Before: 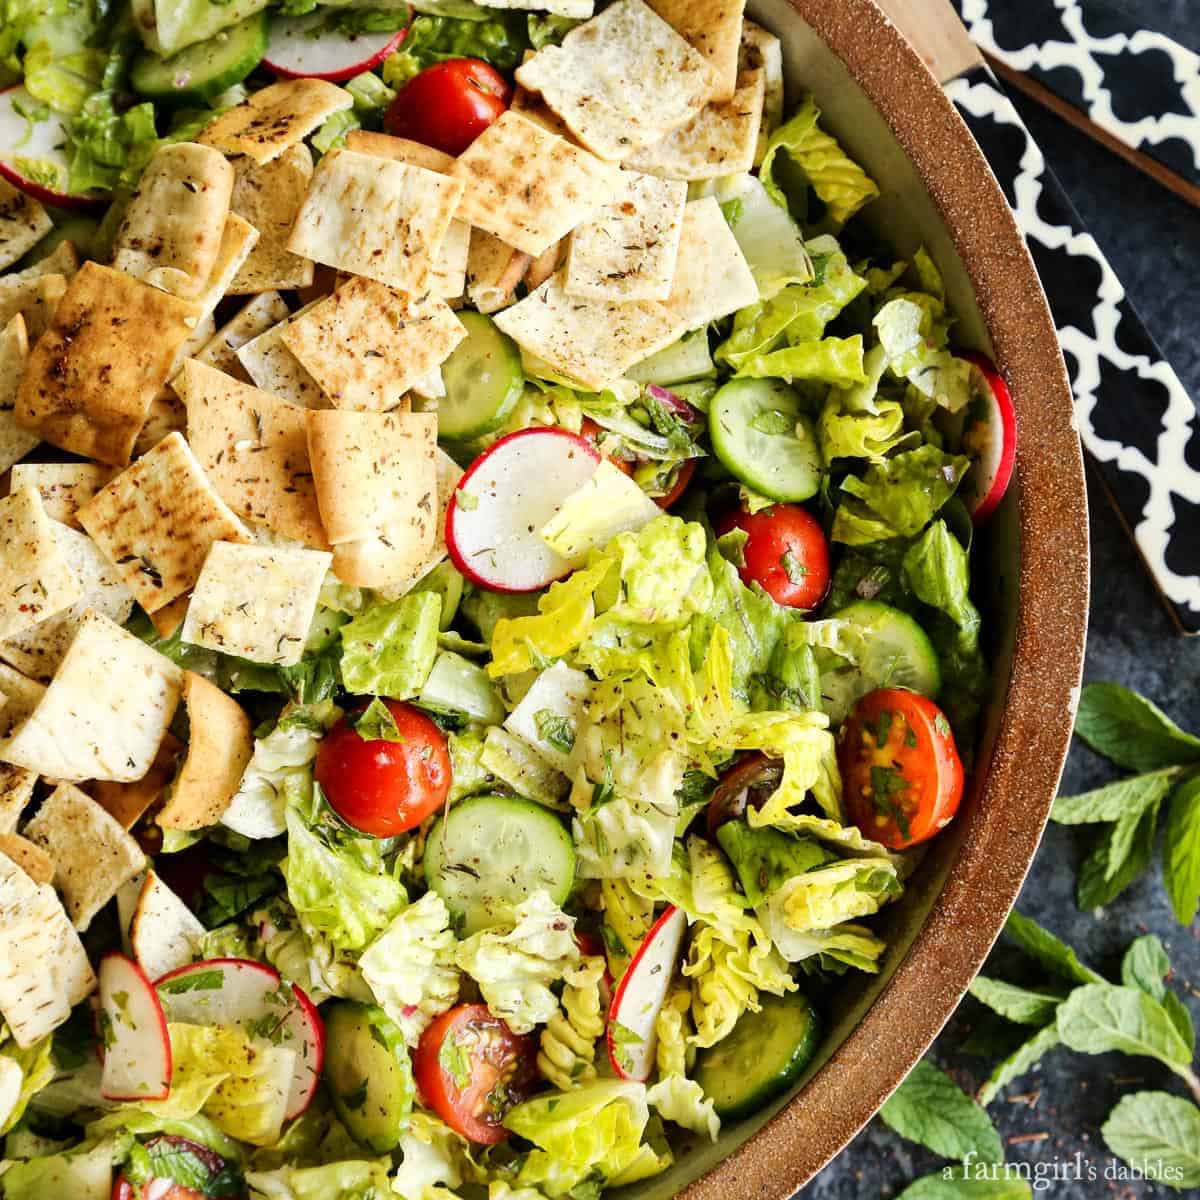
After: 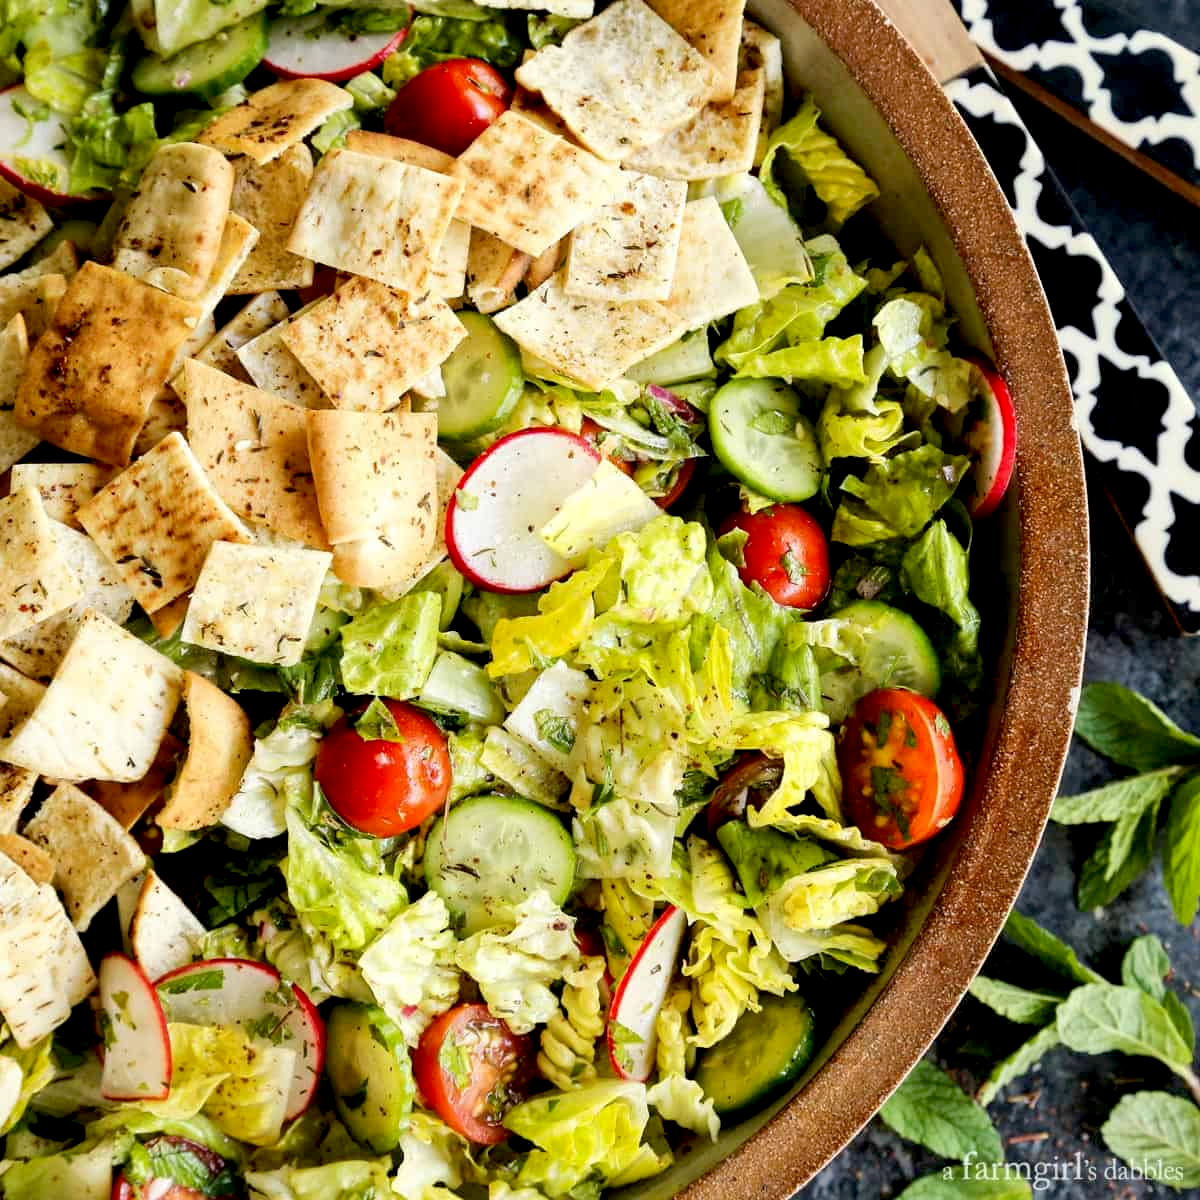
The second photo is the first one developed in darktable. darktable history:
exposure: black level correction 0.01, exposure 0.015 EV, compensate exposure bias true, compensate highlight preservation false
